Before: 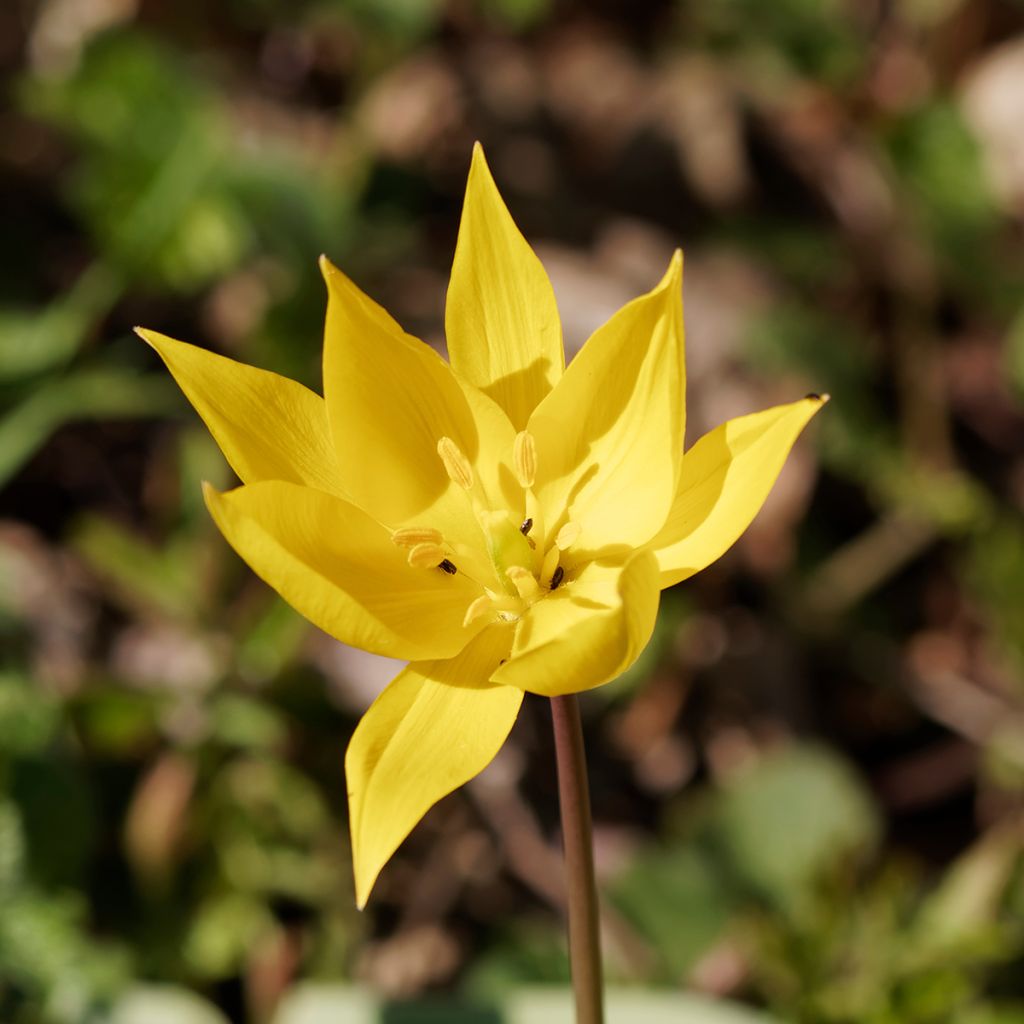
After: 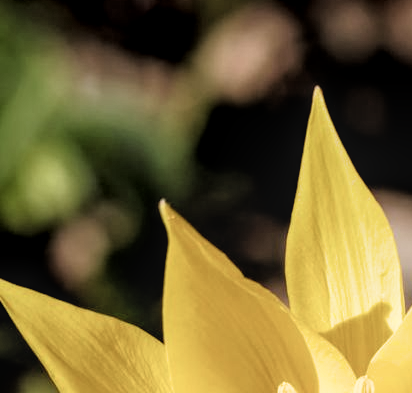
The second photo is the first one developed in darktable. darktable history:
contrast brightness saturation: saturation -0.152
local contrast: on, module defaults
filmic rgb: black relative exposure -3.63 EV, white relative exposure 2.44 EV, hardness 3.28
crop: left 15.631%, top 5.423%, right 44.107%, bottom 56.18%
